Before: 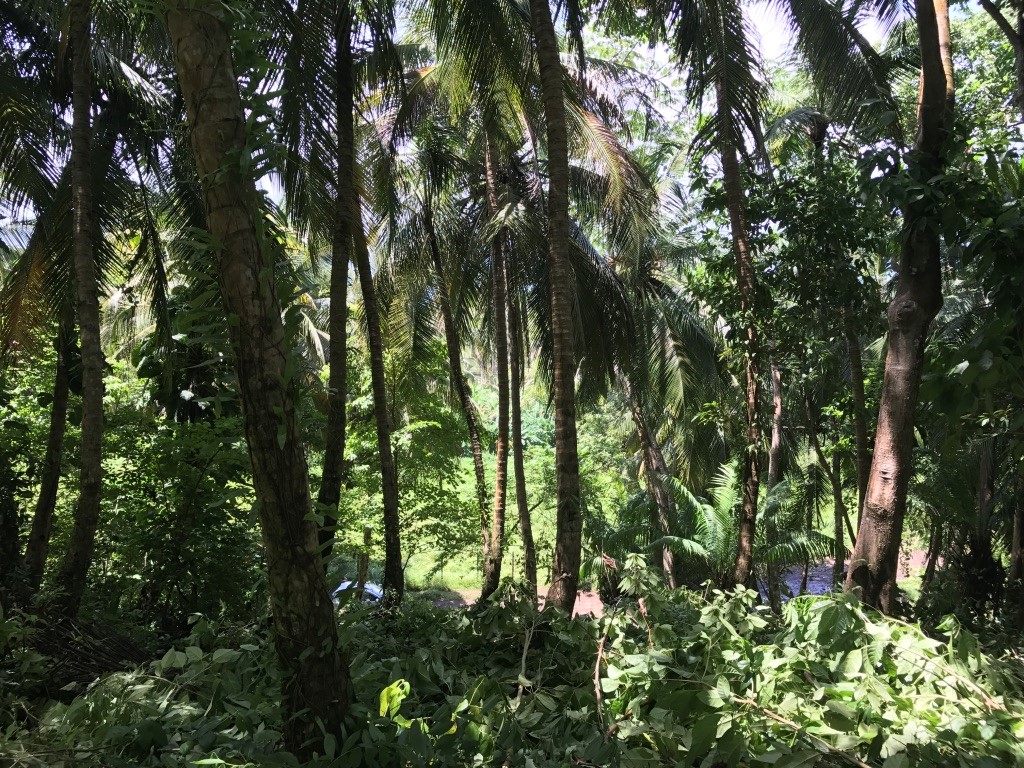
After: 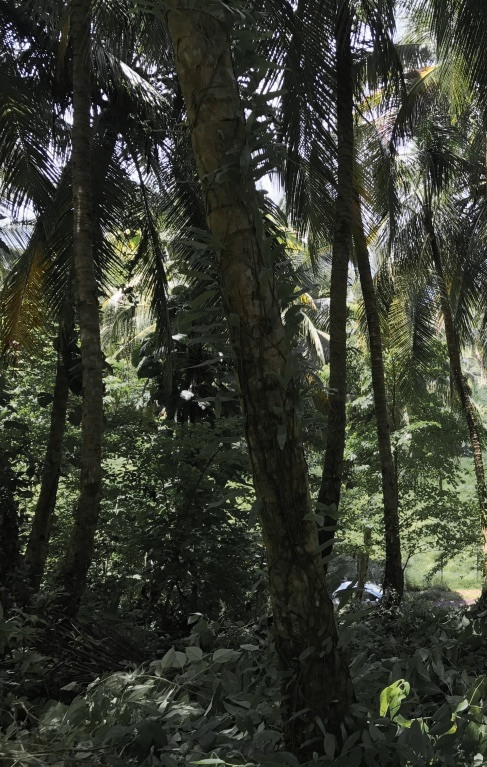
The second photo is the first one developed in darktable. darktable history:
crop and rotate: left 0.025%, top 0%, right 52.364%
color zones: curves: ch0 [(0.035, 0.242) (0.25, 0.5) (0.384, 0.214) (0.488, 0.255) (0.75, 0.5)]; ch1 [(0.063, 0.379) (0.25, 0.5) (0.354, 0.201) (0.489, 0.085) (0.729, 0.271)]; ch2 [(0.25, 0.5) (0.38, 0.517) (0.442, 0.51) (0.735, 0.456)]
